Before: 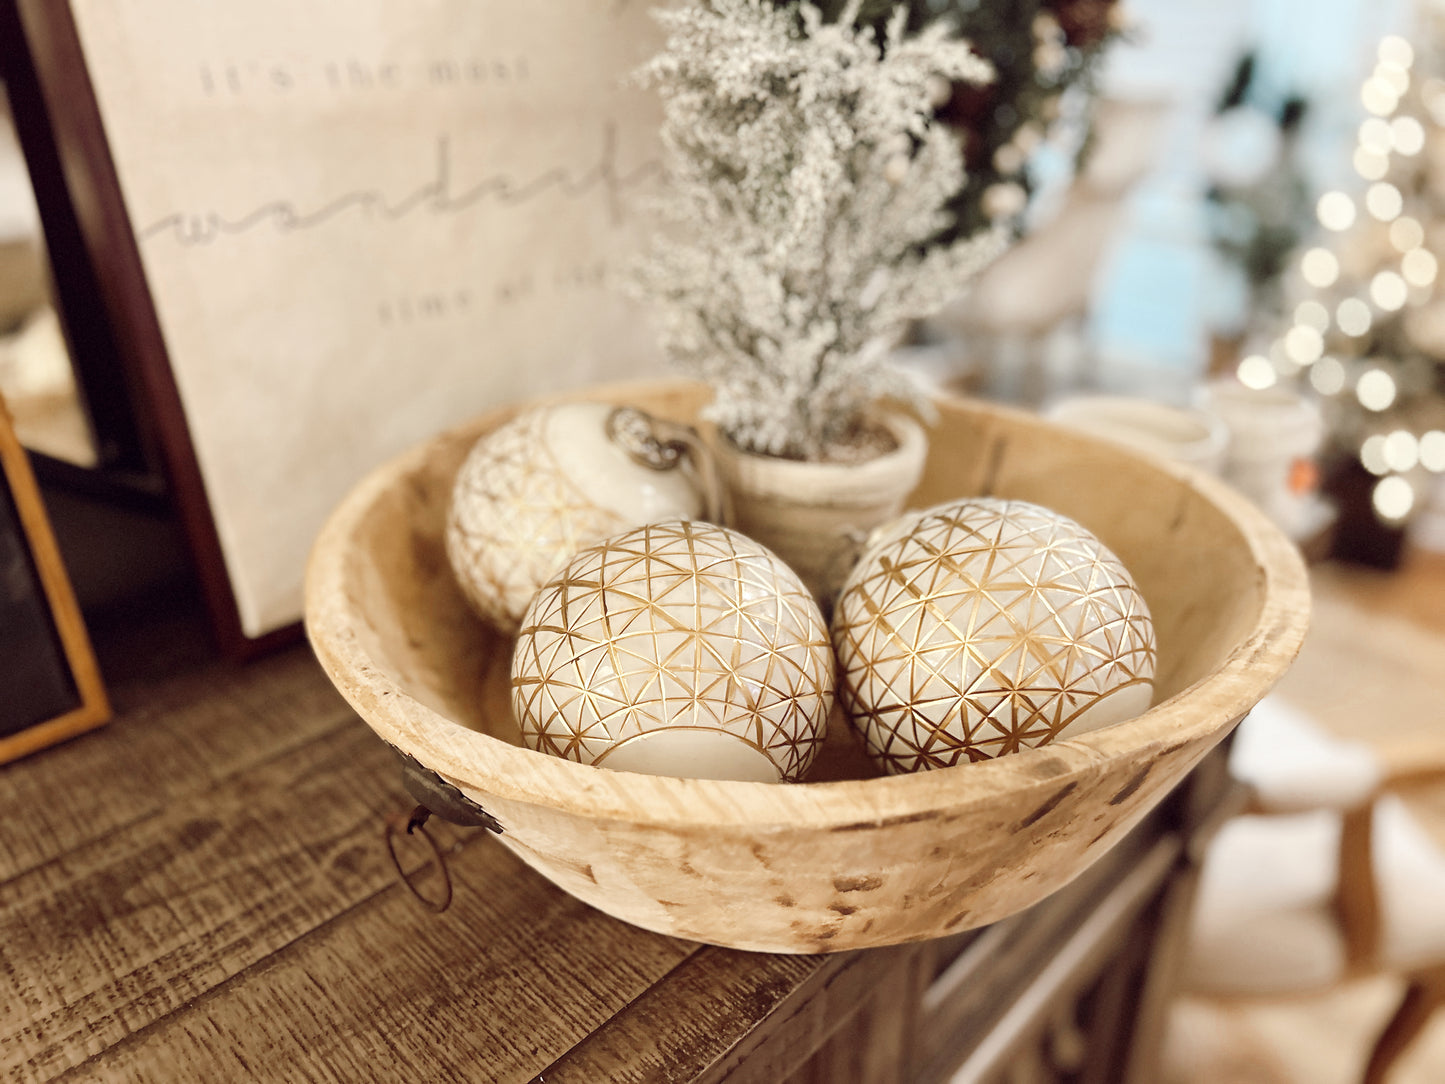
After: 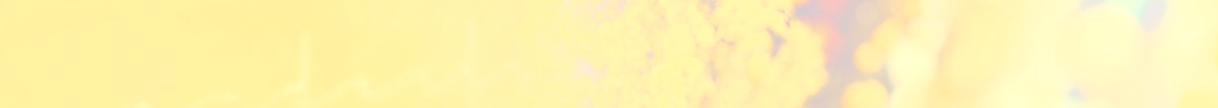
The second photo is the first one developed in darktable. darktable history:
crop and rotate: left 9.644%, top 9.491%, right 6.021%, bottom 80.509%
shadows and highlights: highlights color adjustment 0%, low approximation 0.01, soften with gaussian
tone equalizer: -8 EV -0.75 EV, -7 EV -0.7 EV, -6 EV -0.6 EV, -5 EV -0.4 EV, -3 EV 0.4 EV, -2 EV 0.6 EV, -1 EV 0.7 EV, +0 EV 0.75 EV, edges refinement/feathering 500, mask exposure compensation -1.57 EV, preserve details no
contrast brightness saturation: contrast 0.2, brightness 0.16, saturation 0.22
white balance: red 1.123, blue 0.83
local contrast: detail 130%
bloom: size 38%, threshold 95%, strength 30%
